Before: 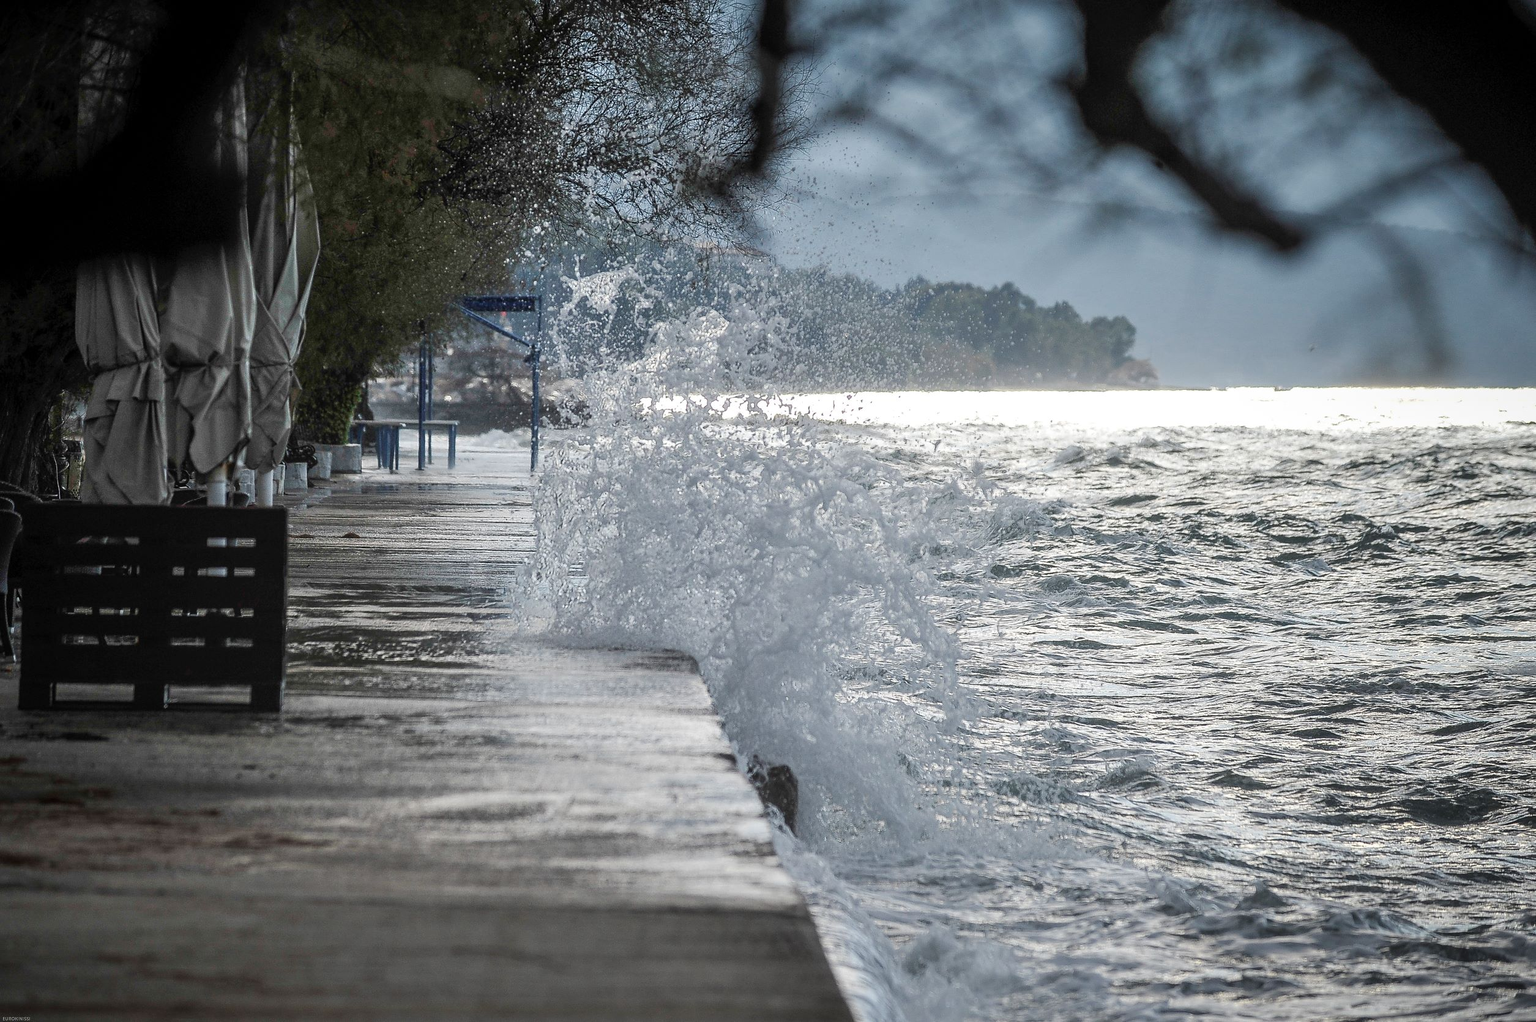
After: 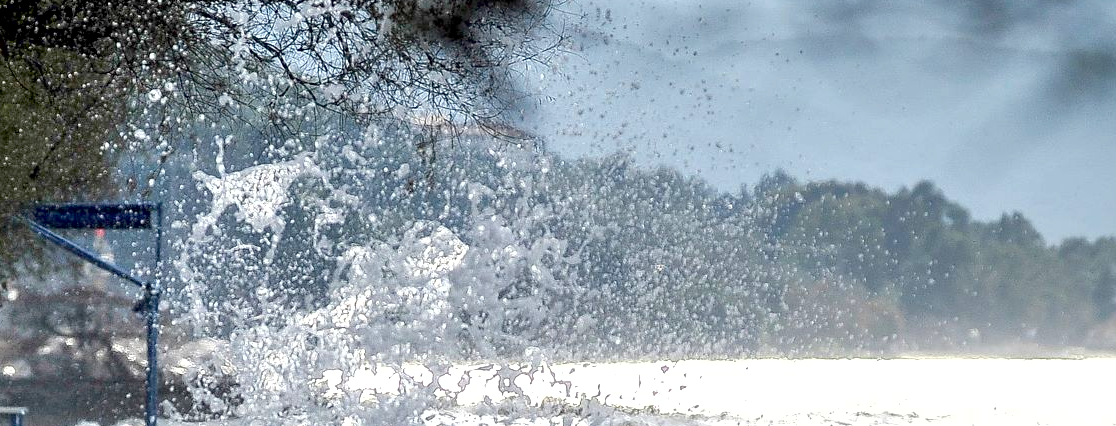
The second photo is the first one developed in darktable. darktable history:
crop: left 28.827%, top 16.804%, right 26.705%, bottom 57.671%
shadows and highlights: shadows -20.52, white point adjustment -1.83, highlights -34.96
tone equalizer: on, module defaults
exposure: black level correction 0.011, exposure 0.693 EV, compensate exposure bias true, compensate highlight preservation false
